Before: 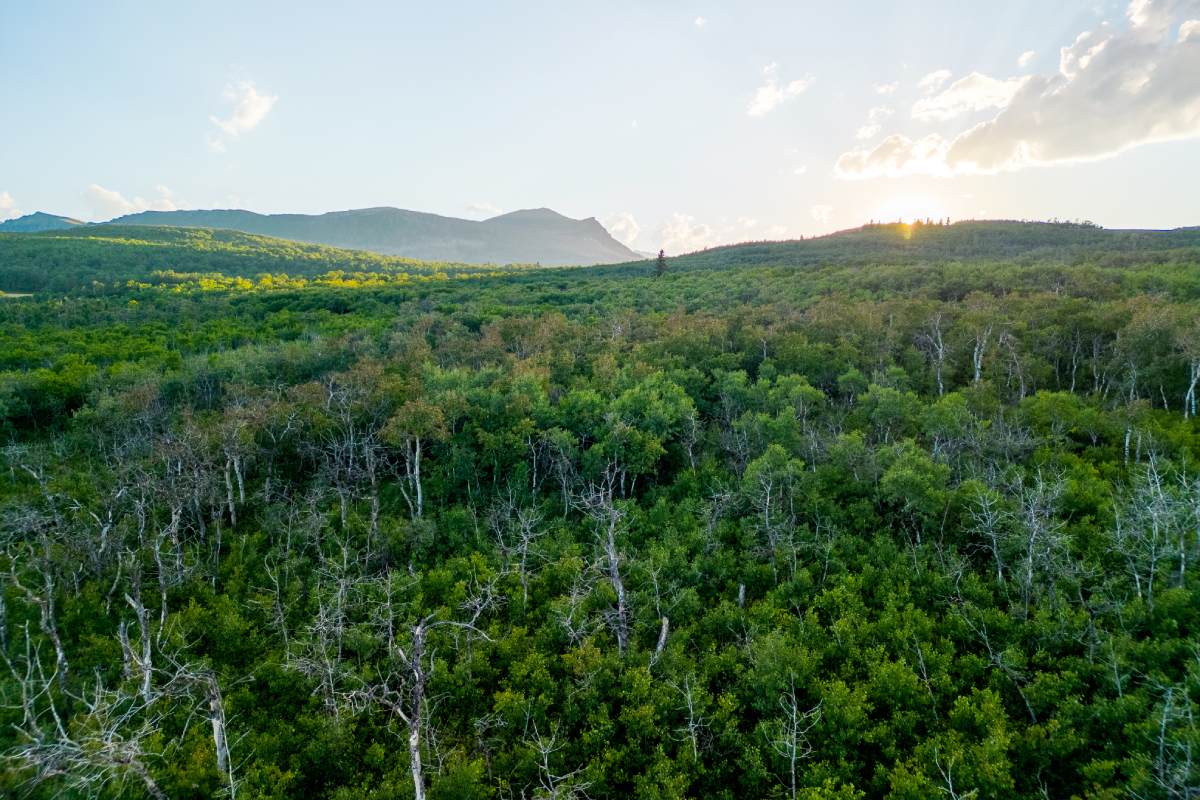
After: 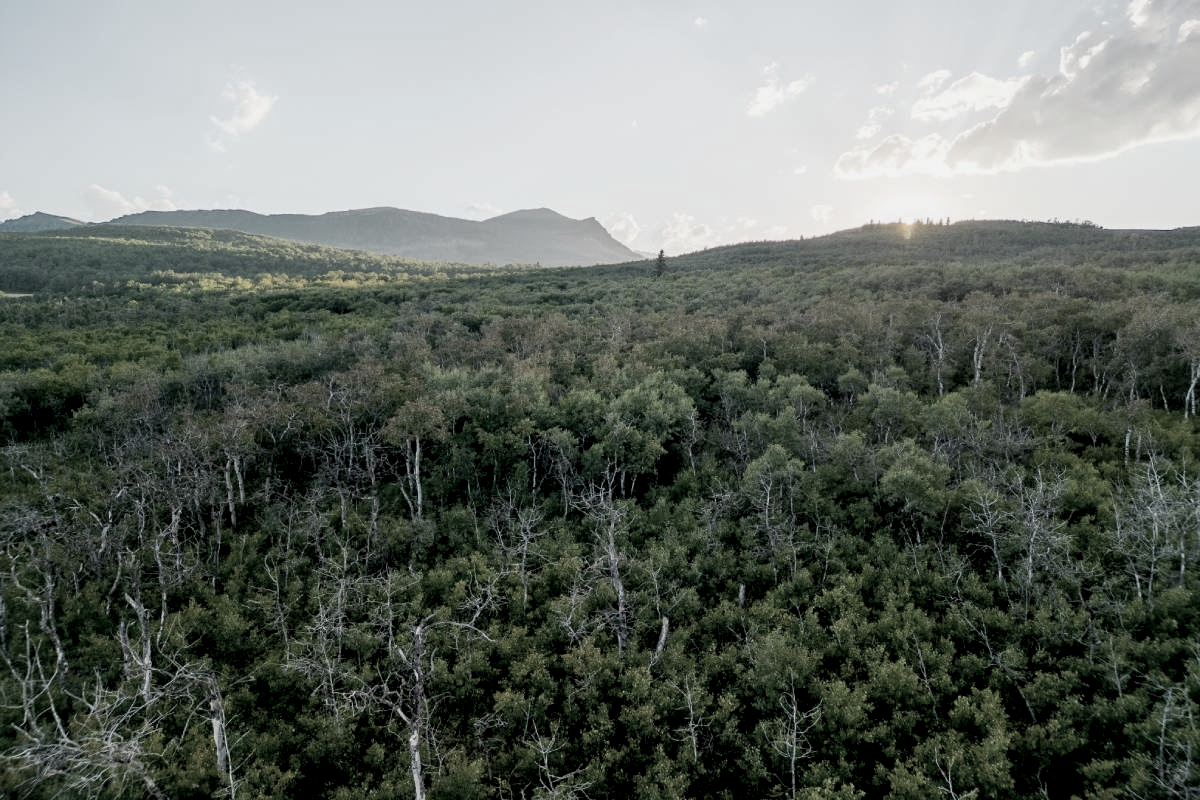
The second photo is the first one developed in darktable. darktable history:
tone equalizer: on, module defaults
exposure: black level correction 0.009, exposure -0.159 EV, compensate highlight preservation false
color correction: saturation 0.3
